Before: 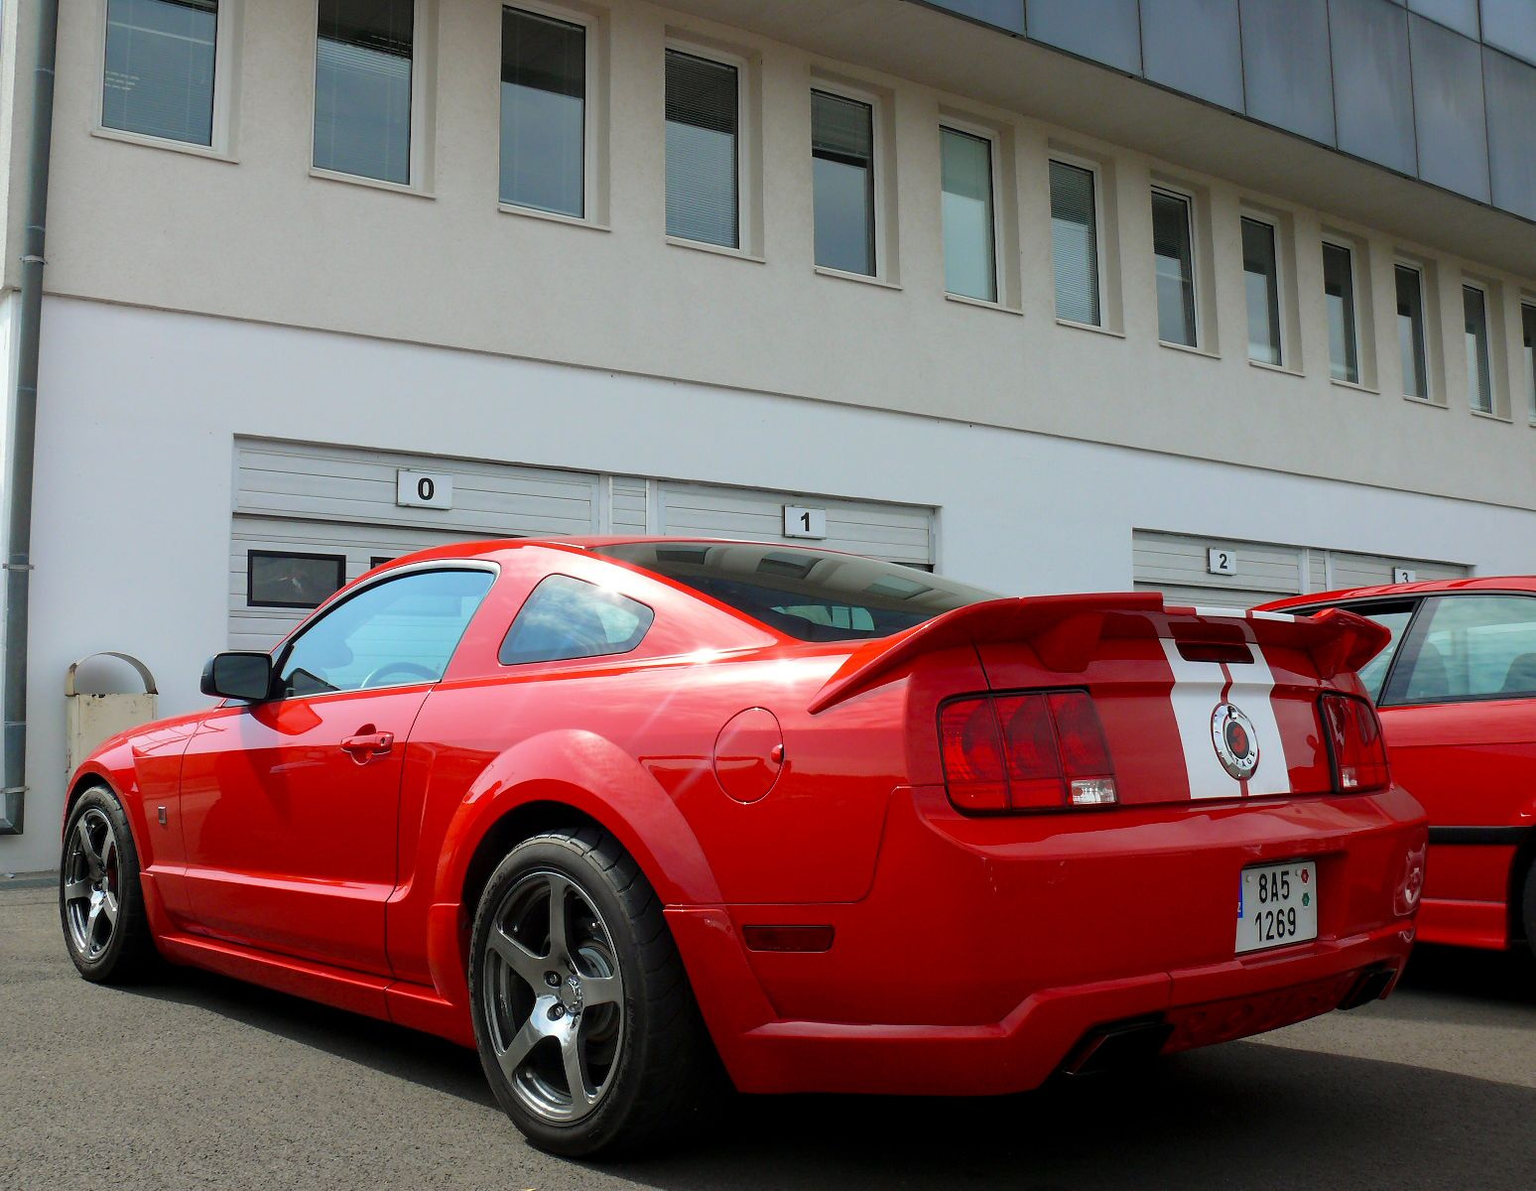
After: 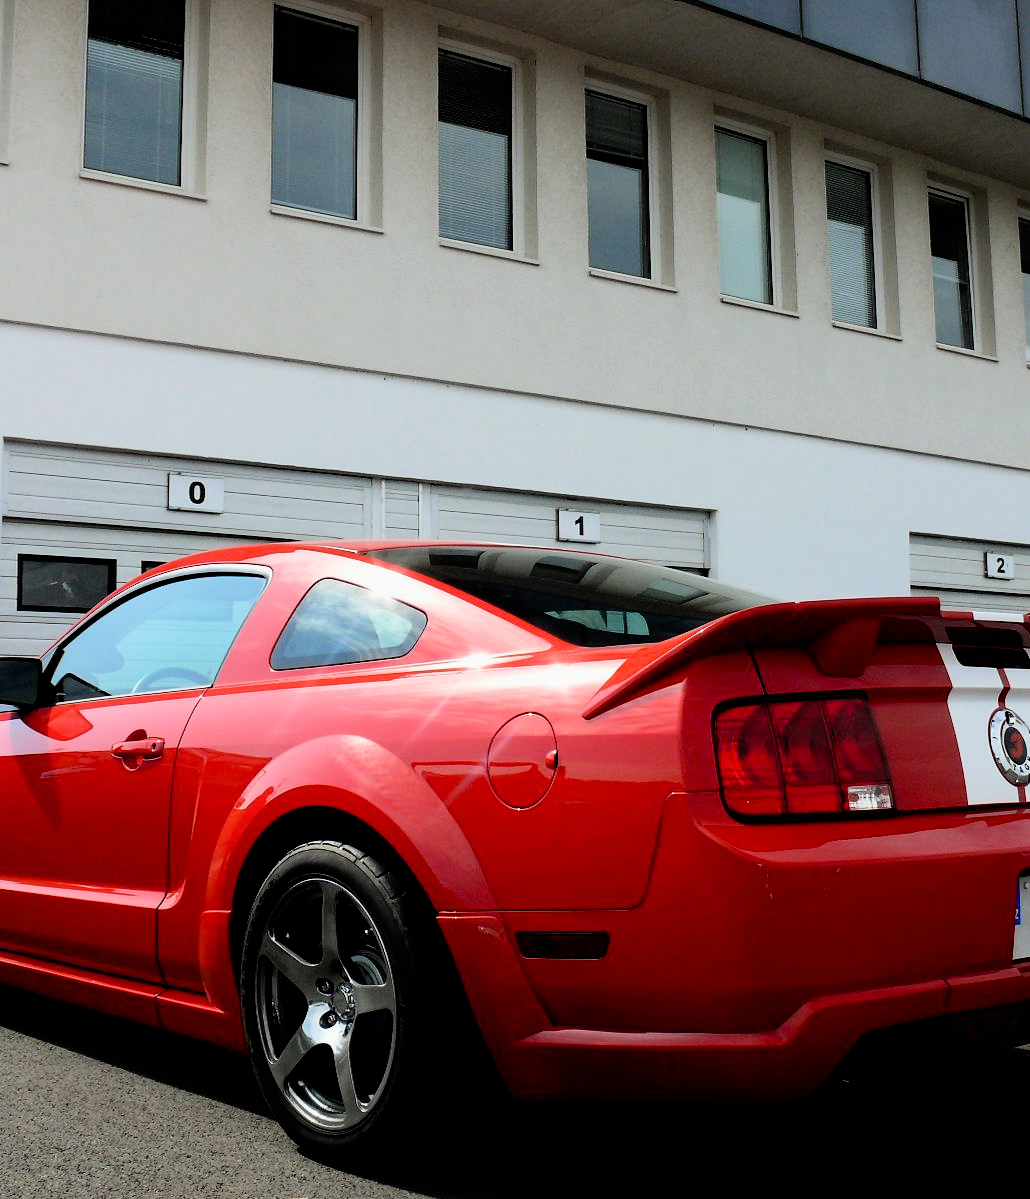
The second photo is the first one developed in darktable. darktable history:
tone equalizer: edges refinement/feathering 500, mask exposure compensation -1.57 EV, preserve details no
exposure: black level correction 0.007, compensate highlight preservation false
filmic rgb: black relative exposure -5.33 EV, white relative exposure 2.88 EV, dynamic range scaling -37.89%, hardness 3.99, contrast 1.605, highlights saturation mix -1.41%
crop and rotate: left 15.037%, right 18.377%
